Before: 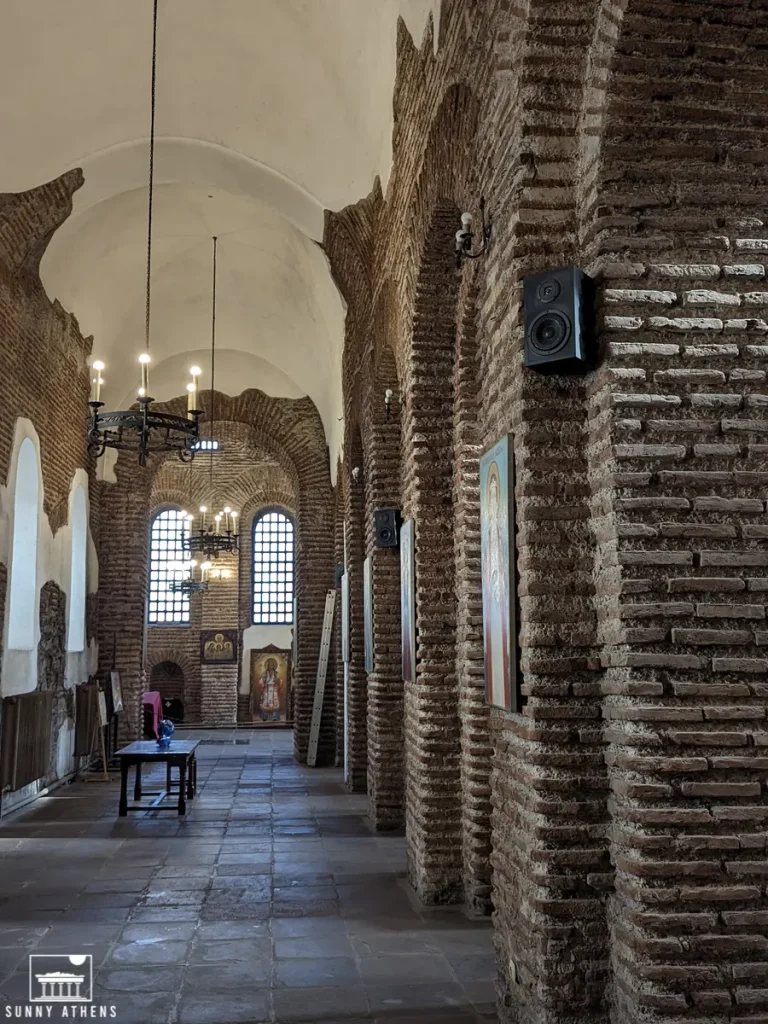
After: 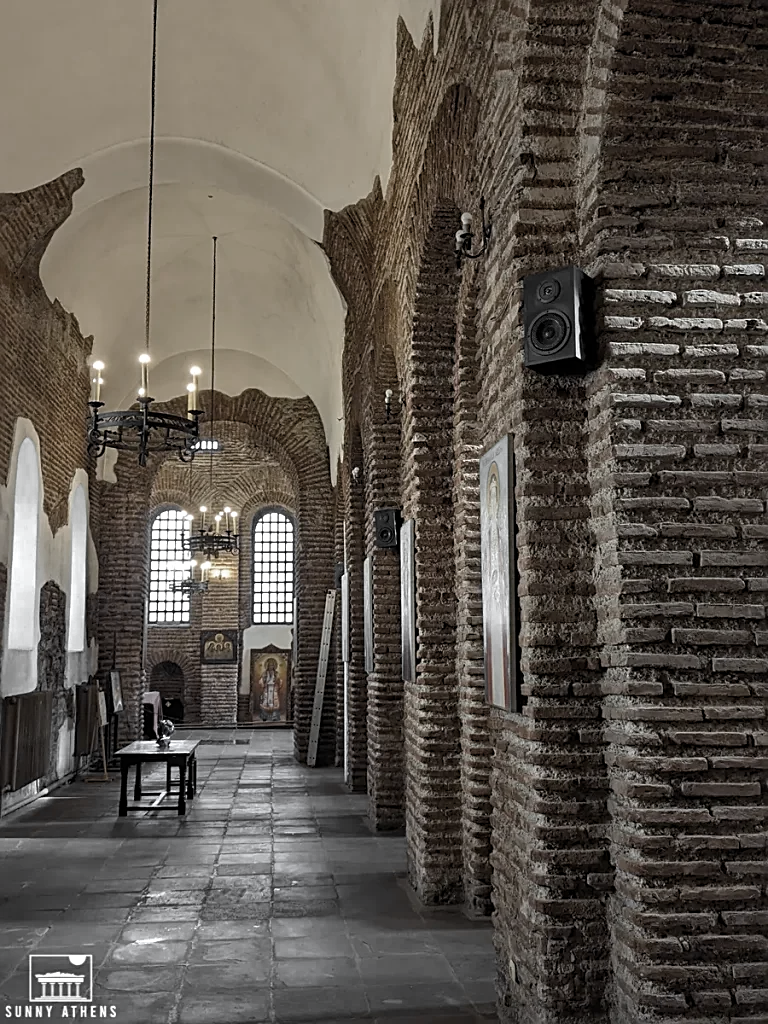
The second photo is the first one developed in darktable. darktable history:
sharpen: on, module defaults
color zones: curves: ch0 [(0, 0.613) (0.01, 0.613) (0.245, 0.448) (0.498, 0.529) (0.642, 0.665) (0.879, 0.777) (0.99, 0.613)]; ch1 [(0, 0.035) (0.121, 0.189) (0.259, 0.197) (0.415, 0.061) (0.589, 0.022) (0.732, 0.022) (0.857, 0.026) (0.991, 0.053)]
color correction: saturation 1.32
color balance rgb: perceptual saturation grading › global saturation 25%, global vibrance 20%
